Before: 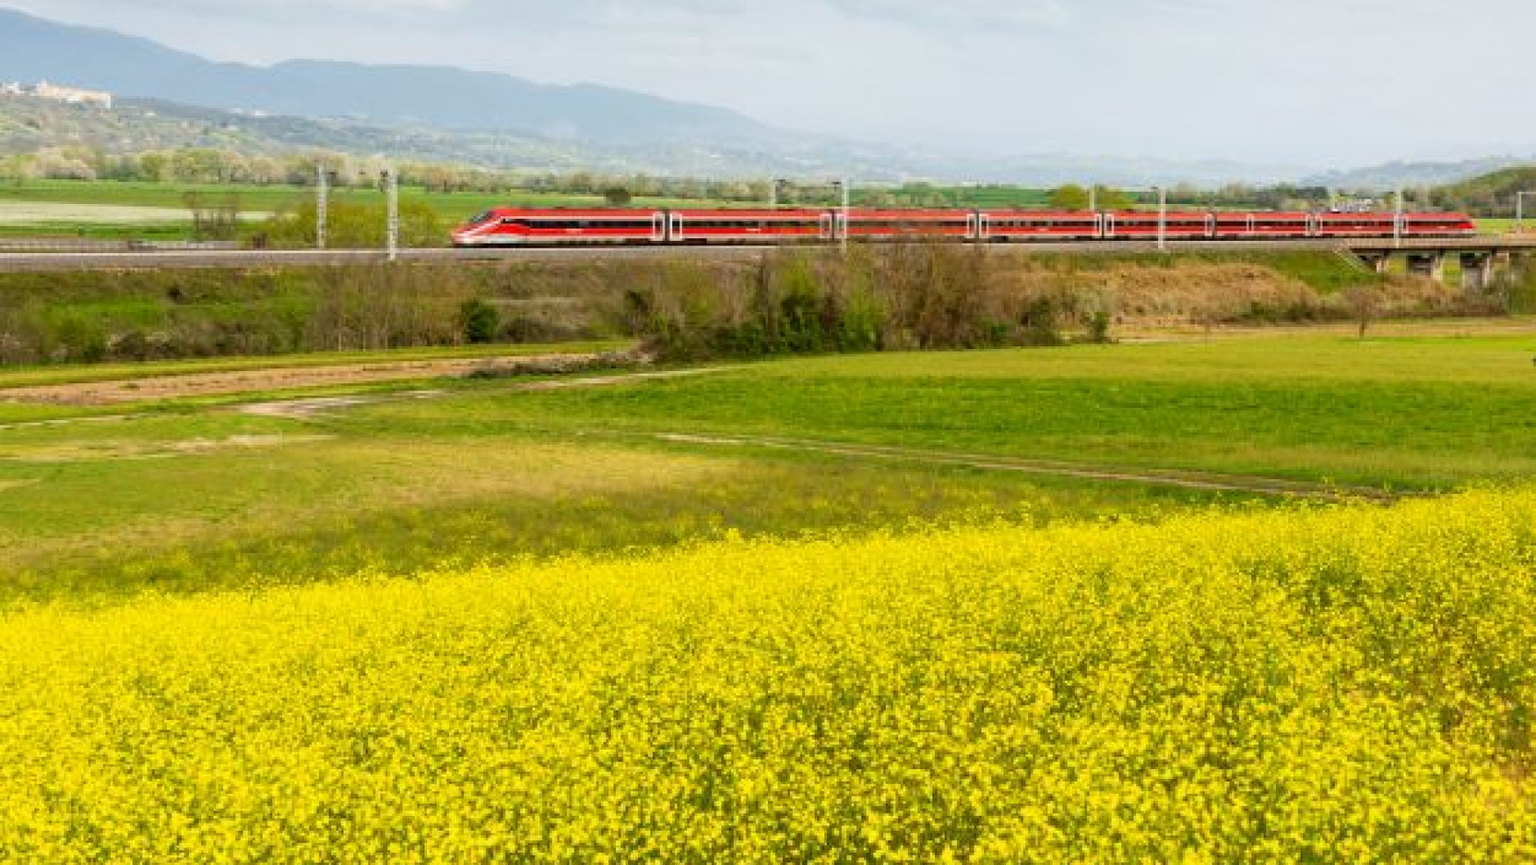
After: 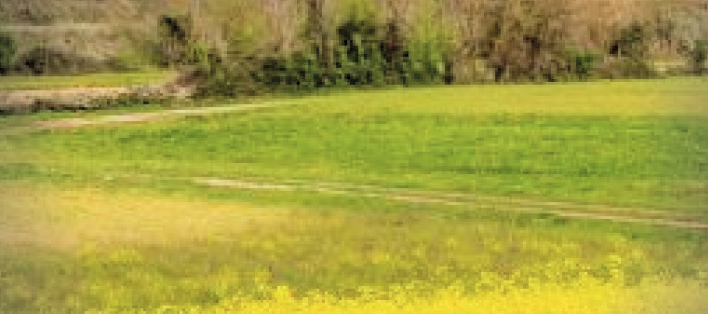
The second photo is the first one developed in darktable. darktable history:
contrast brightness saturation: brightness 0.287
filmic rgb: black relative exposure -7.65 EV, white relative exposure 4.56 EV, hardness 3.61, contrast 1.05, iterations of high-quality reconstruction 0
local contrast: highlights 5%, shadows 5%, detail 134%
crop: left 31.633%, top 32.044%, right 27.825%, bottom 36.01%
vignetting: brightness -0.677, unbound false
